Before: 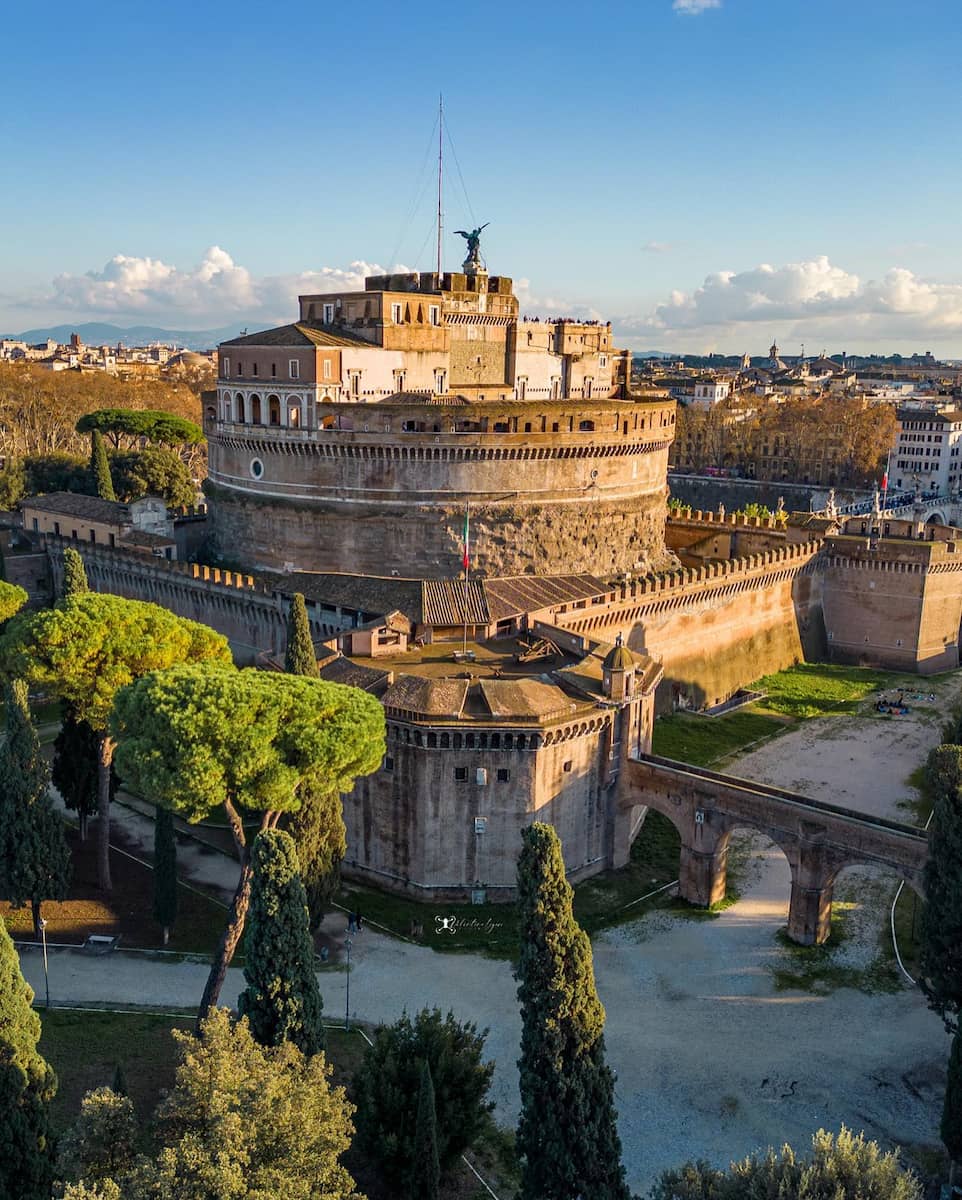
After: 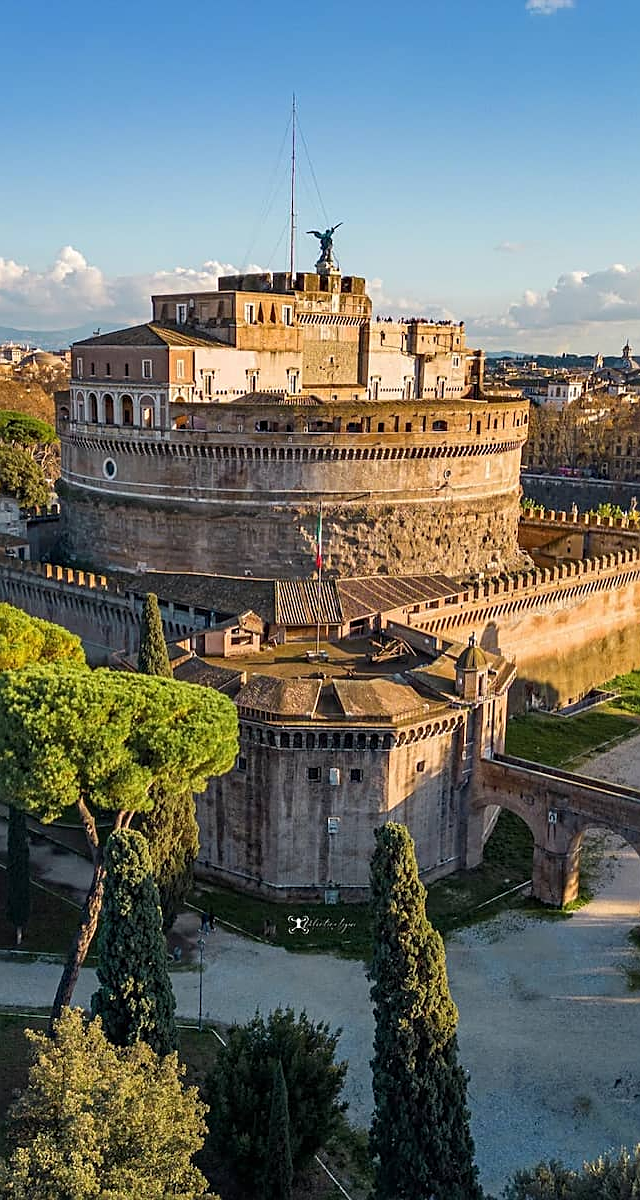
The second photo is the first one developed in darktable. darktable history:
crop and rotate: left 15.348%, right 18.049%
sharpen: on, module defaults
